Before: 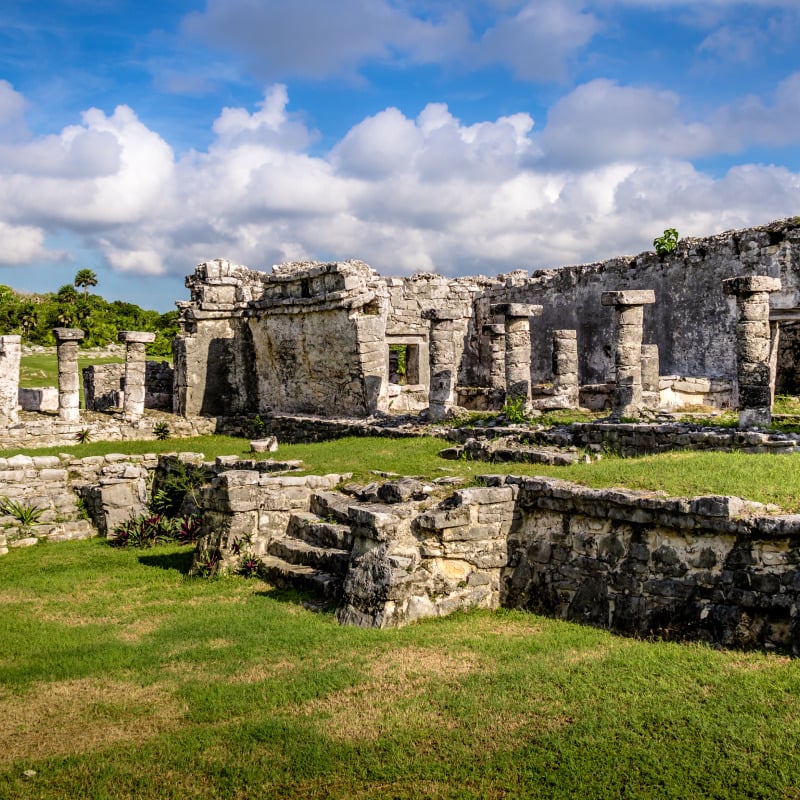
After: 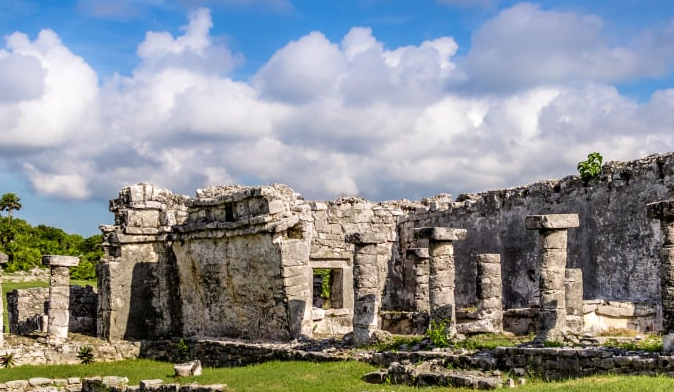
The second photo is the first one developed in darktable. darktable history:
crop and rotate: left 9.624%, top 9.608%, right 6.101%, bottom 41.288%
